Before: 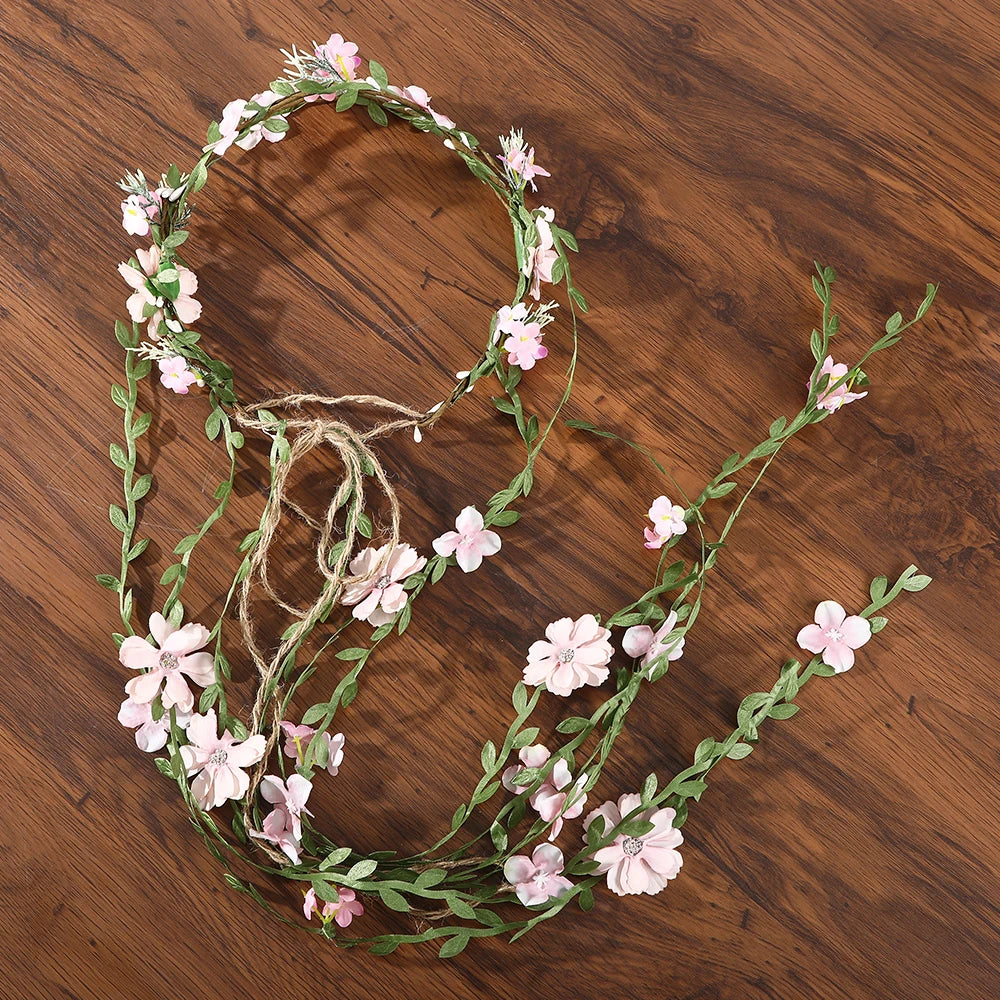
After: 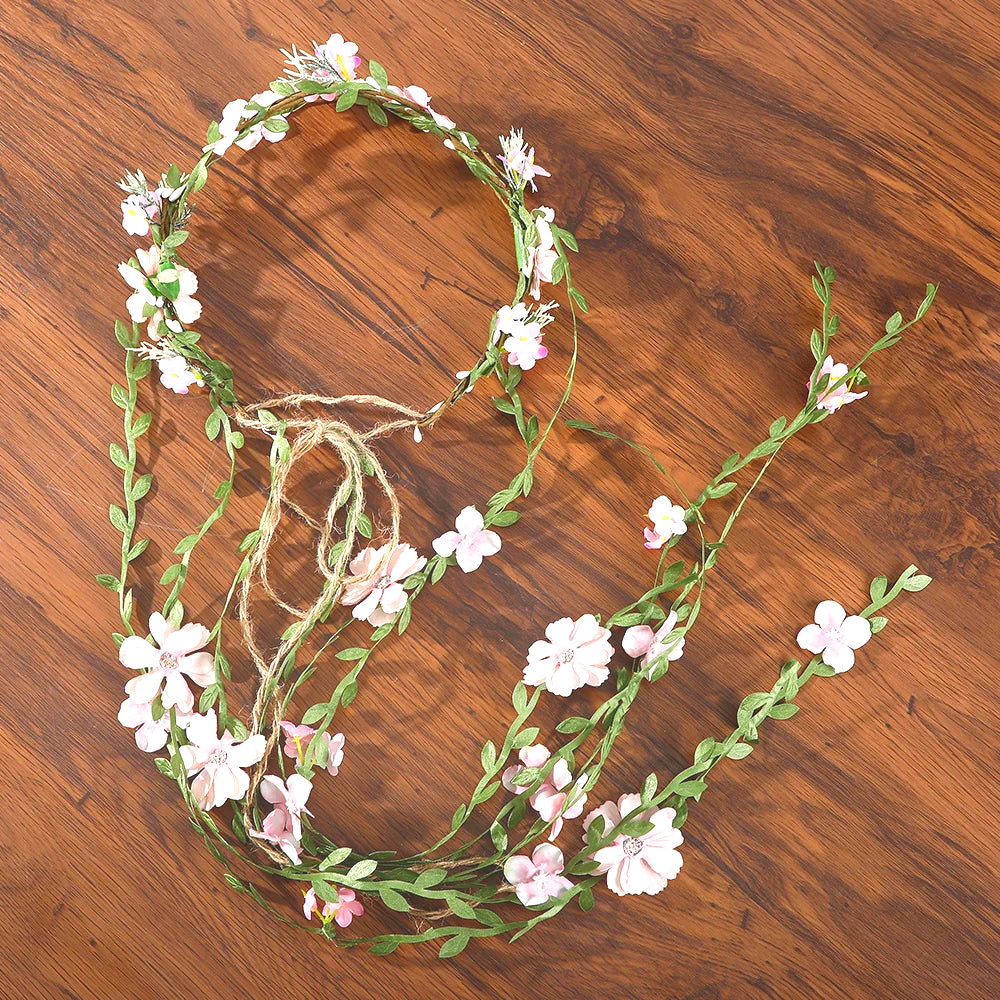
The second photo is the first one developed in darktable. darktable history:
contrast brightness saturation: contrast 0.04, saturation 0.16
exposure: black level correction 0.001, exposure 0.5 EV, compensate exposure bias true, compensate highlight preservation false
bloom: size 40%
